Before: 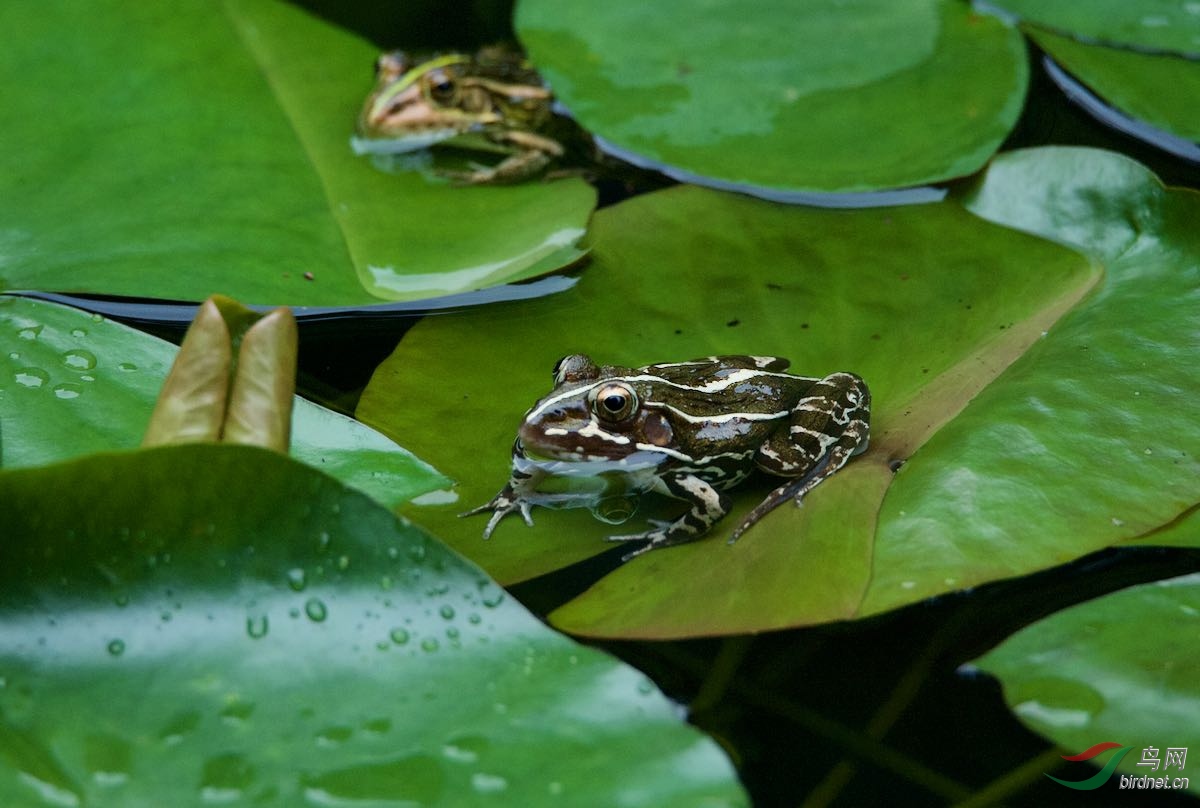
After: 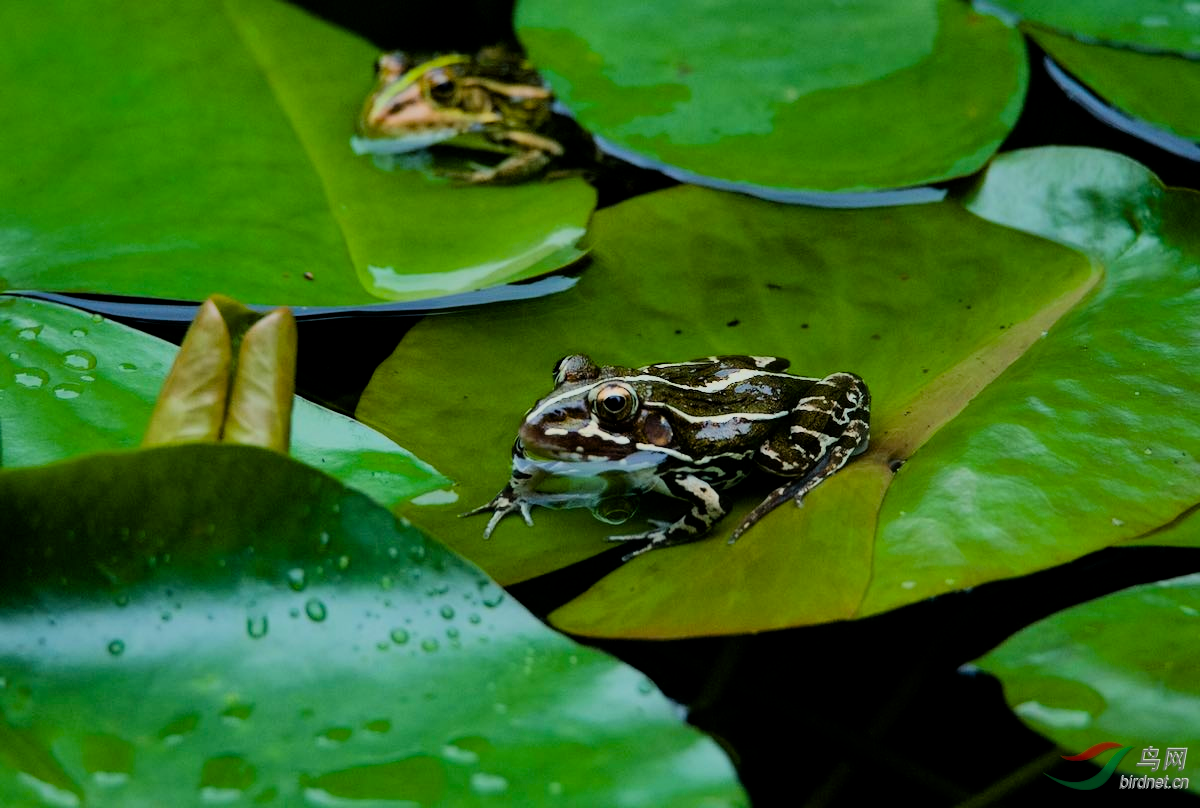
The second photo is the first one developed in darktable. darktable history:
color balance rgb: perceptual saturation grading › global saturation 25.441%, global vibrance 20%
filmic rgb: middle gray luminance 28.88%, black relative exposure -10.24 EV, white relative exposure 5.49 EV, threshold 2.96 EV, target black luminance 0%, hardness 3.95, latitude 2.25%, contrast 1.13, highlights saturation mix 6.04%, shadows ↔ highlights balance 15.65%, color science v6 (2022), enable highlight reconstruction true
